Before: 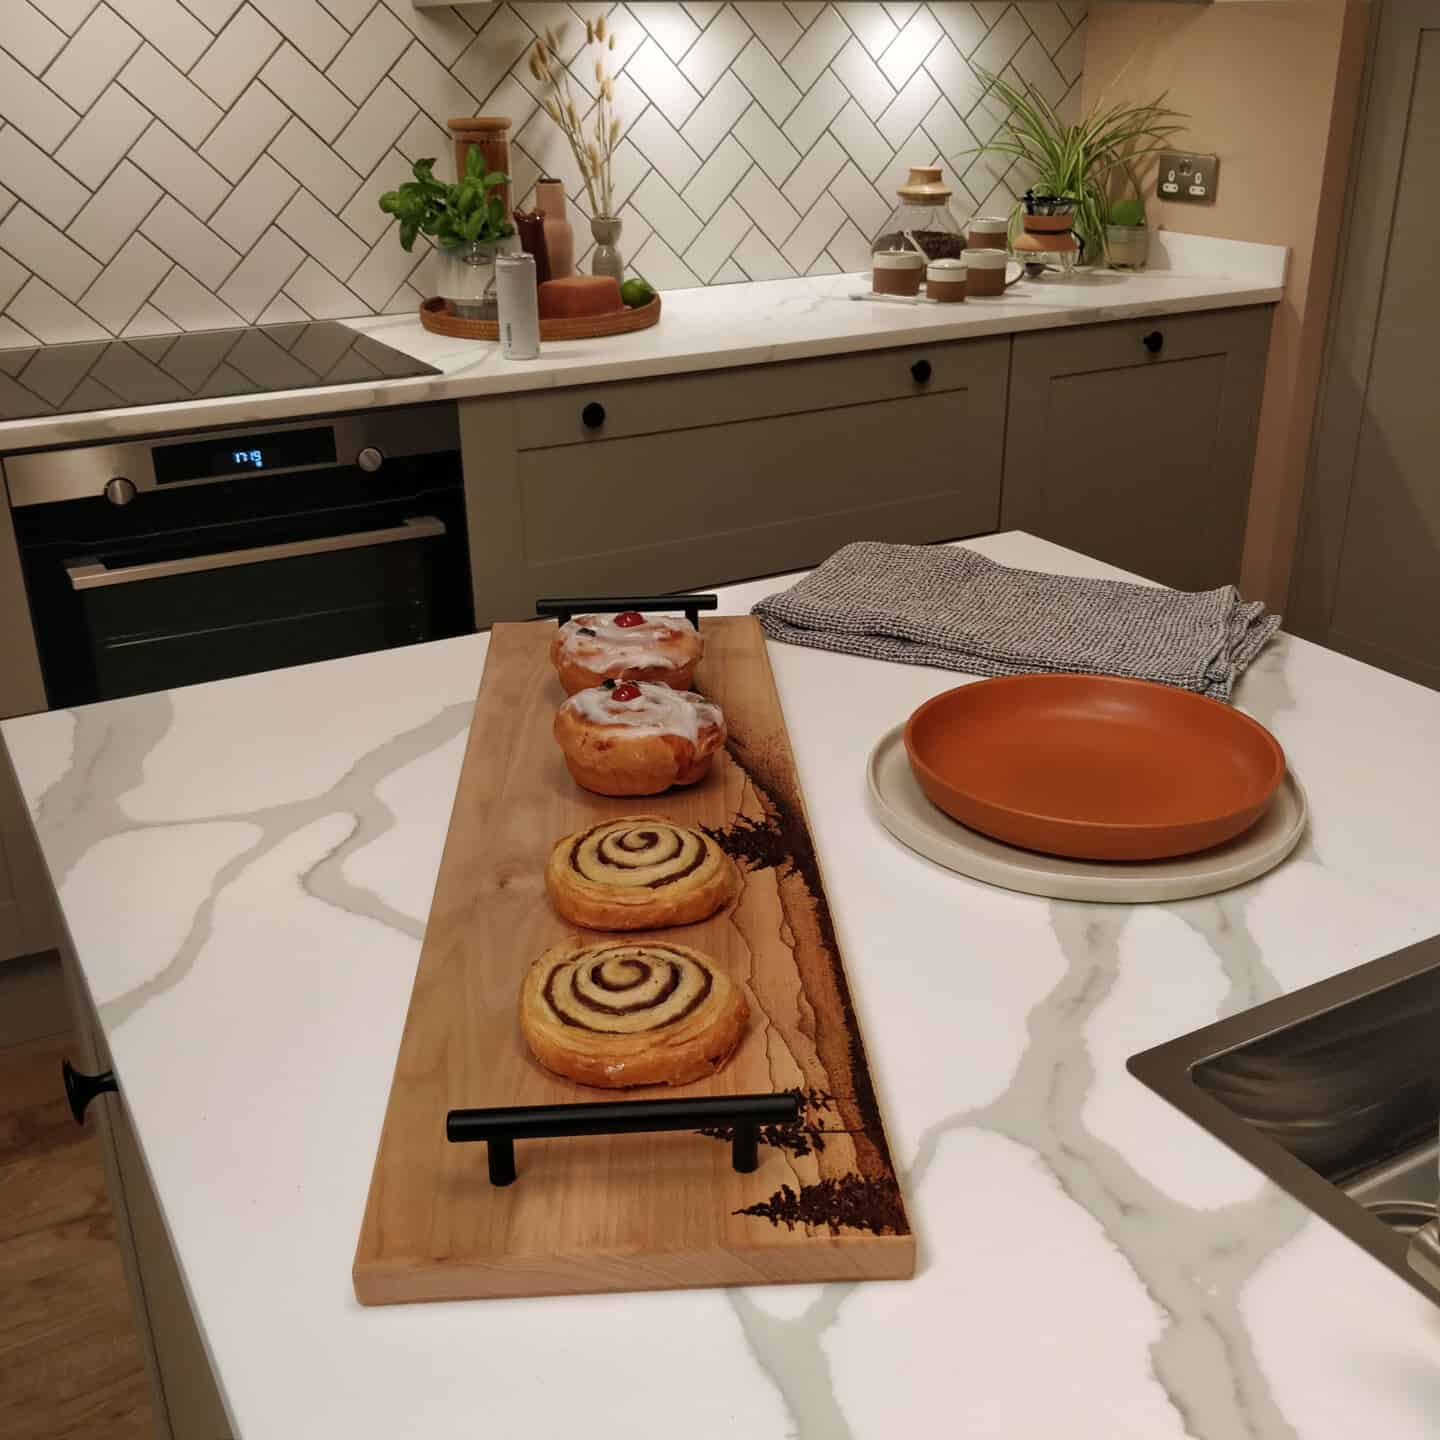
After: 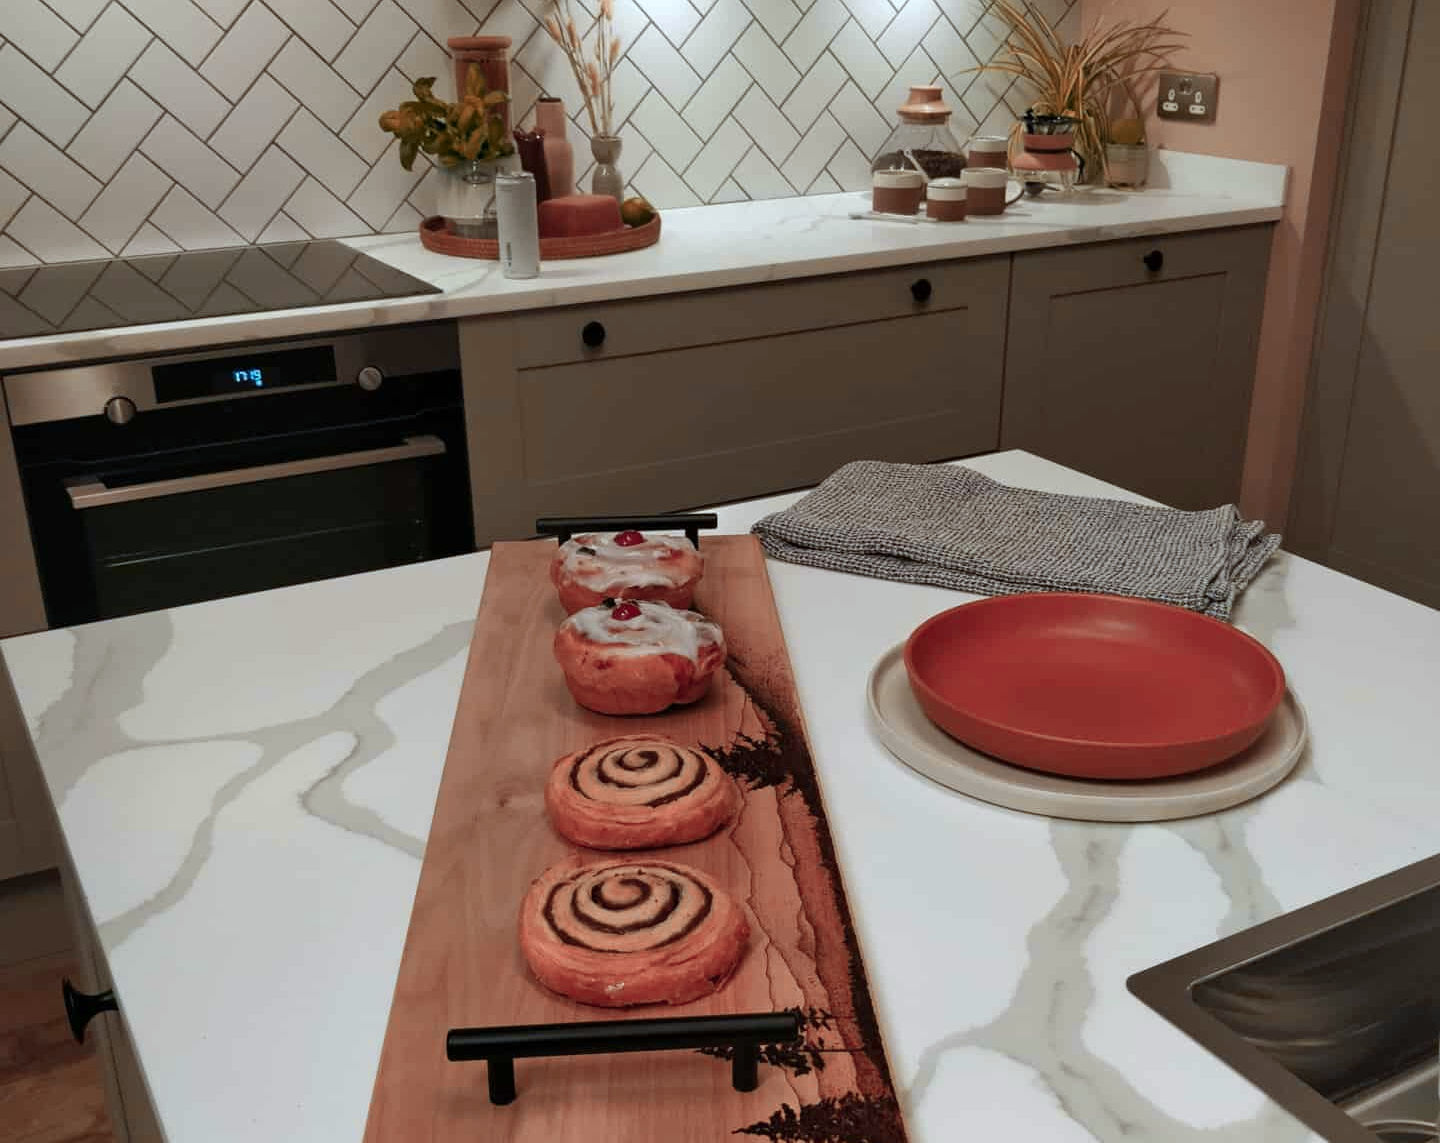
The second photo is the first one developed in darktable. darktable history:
white balance: red 0.925, blue 1.046
color zones: curves: ch2 [(0, 0.488) (0.143, 0.417) (0.286, 0.212) (0.429, 0.179) (0.571, 0.154) (0.714, 0.415) (0.857, 0.495) (1, 0.488)]
crop and rotate: top 5.667%, bottom 14.937%
